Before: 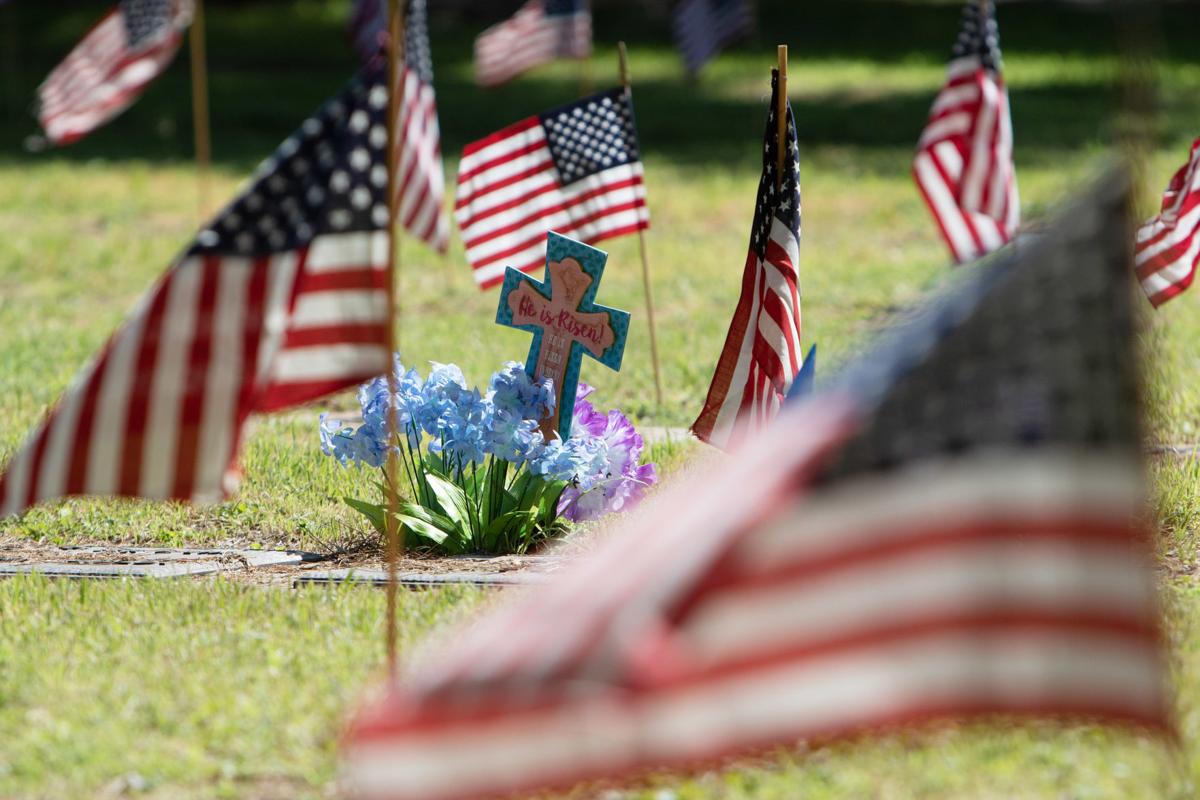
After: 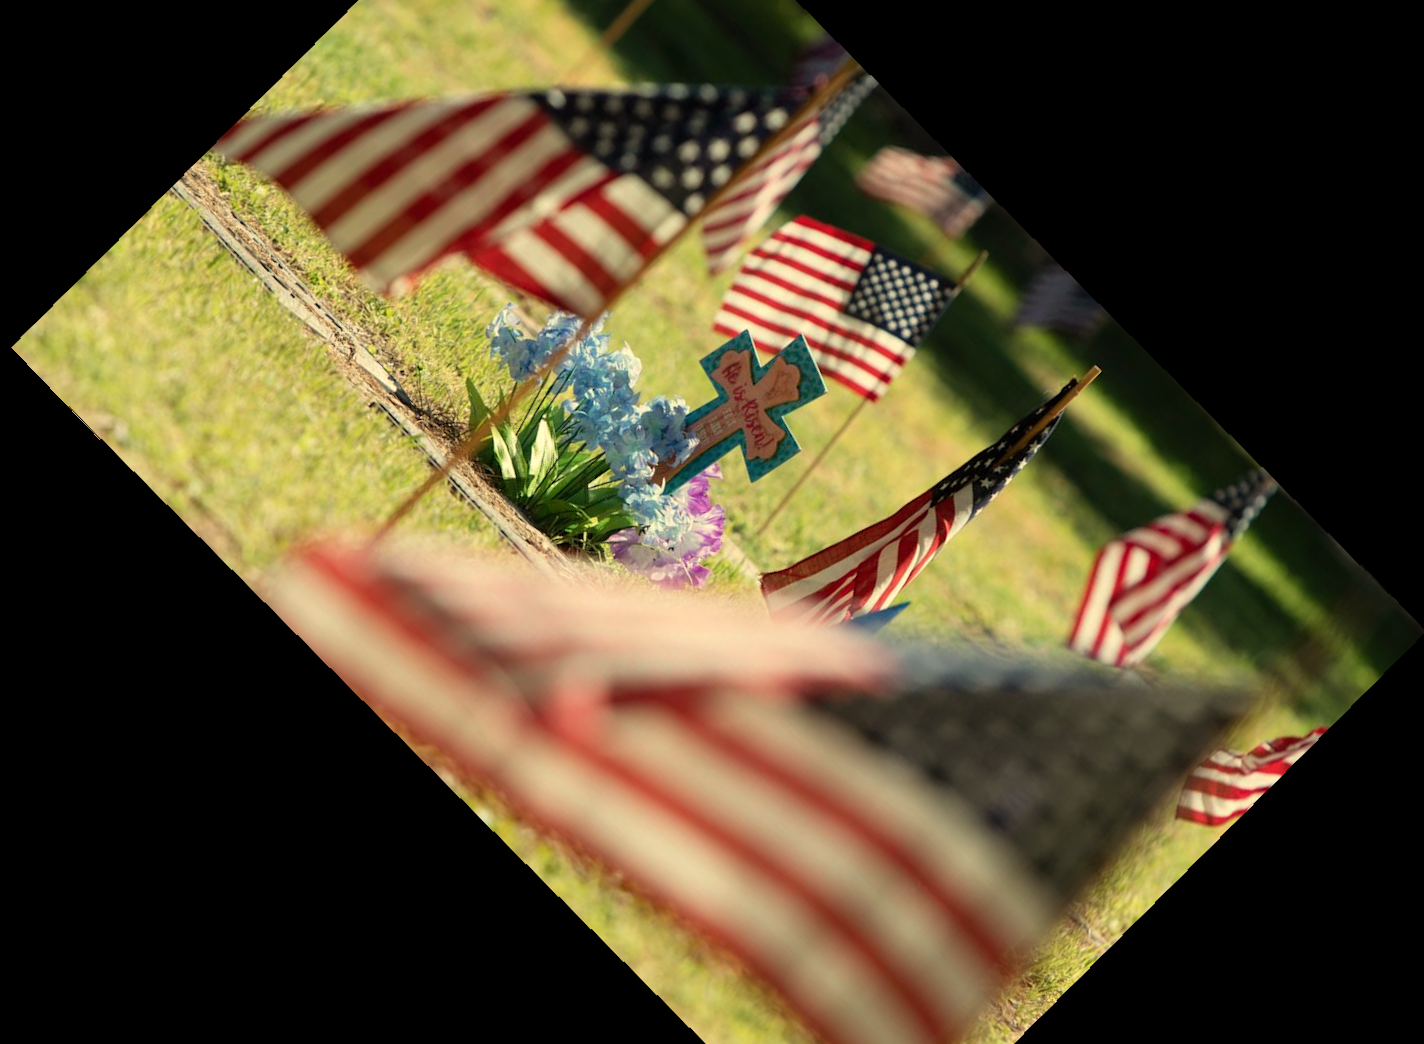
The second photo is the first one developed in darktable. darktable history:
rotate and perspective: rotation -1.24°, automatic cropping off
crop and rotate: angle -46.26°, top 16.234%, right 0.912%, bottom 11.704%
white balance: red 1.08, blue 0.791
